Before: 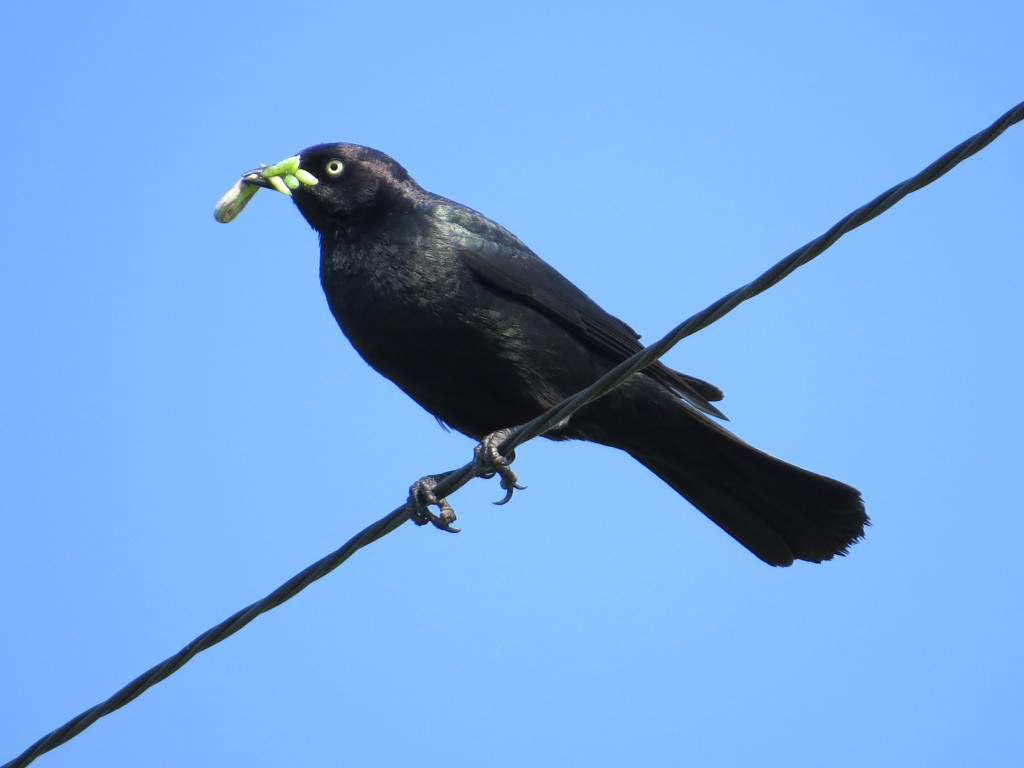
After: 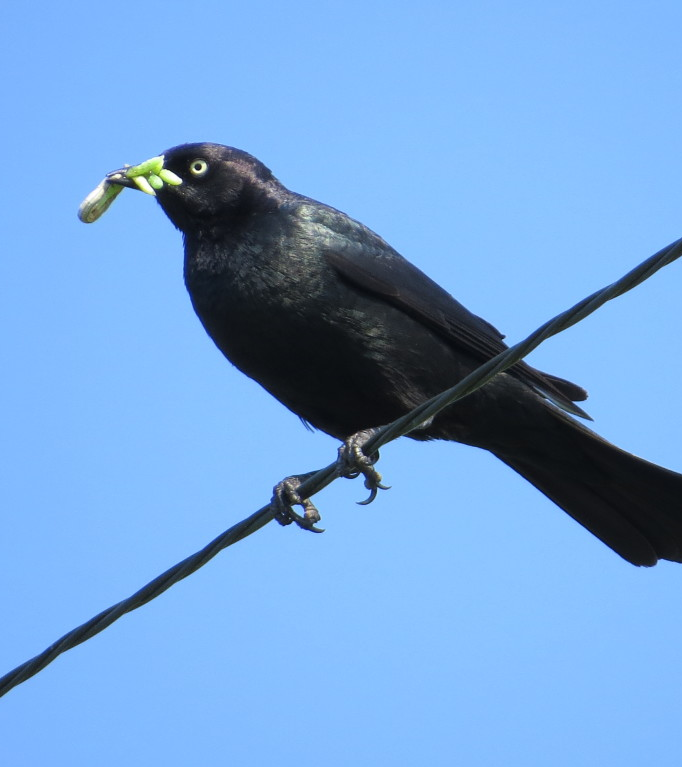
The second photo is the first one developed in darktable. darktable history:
crop and rotate: left 13.352%, right 20.006%
